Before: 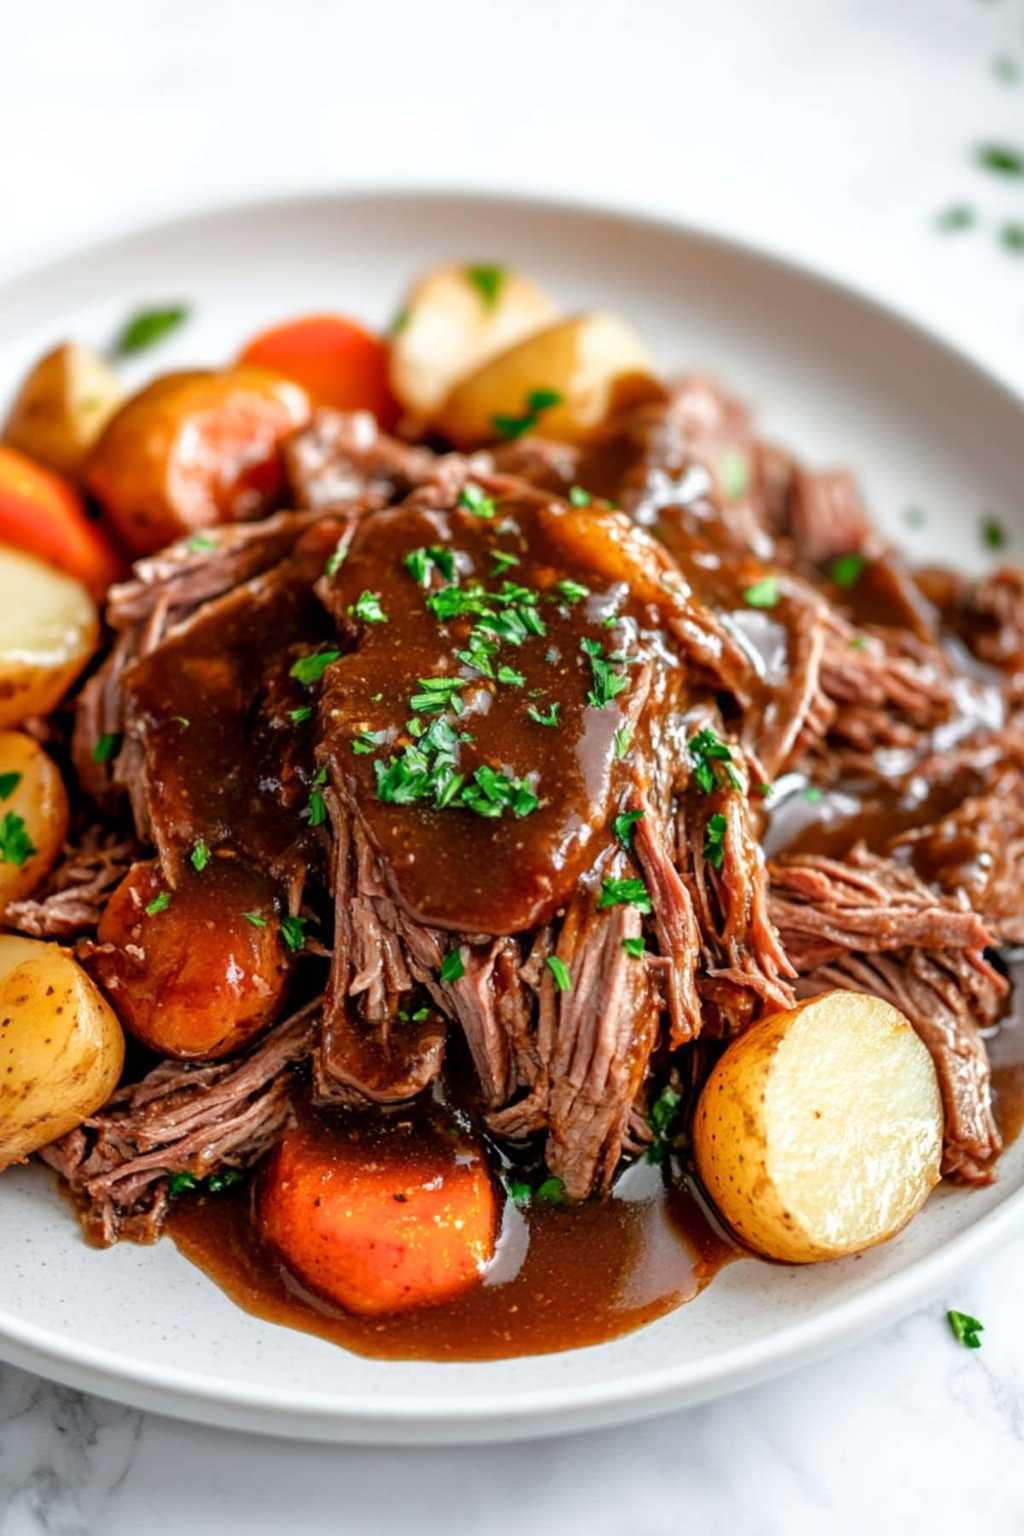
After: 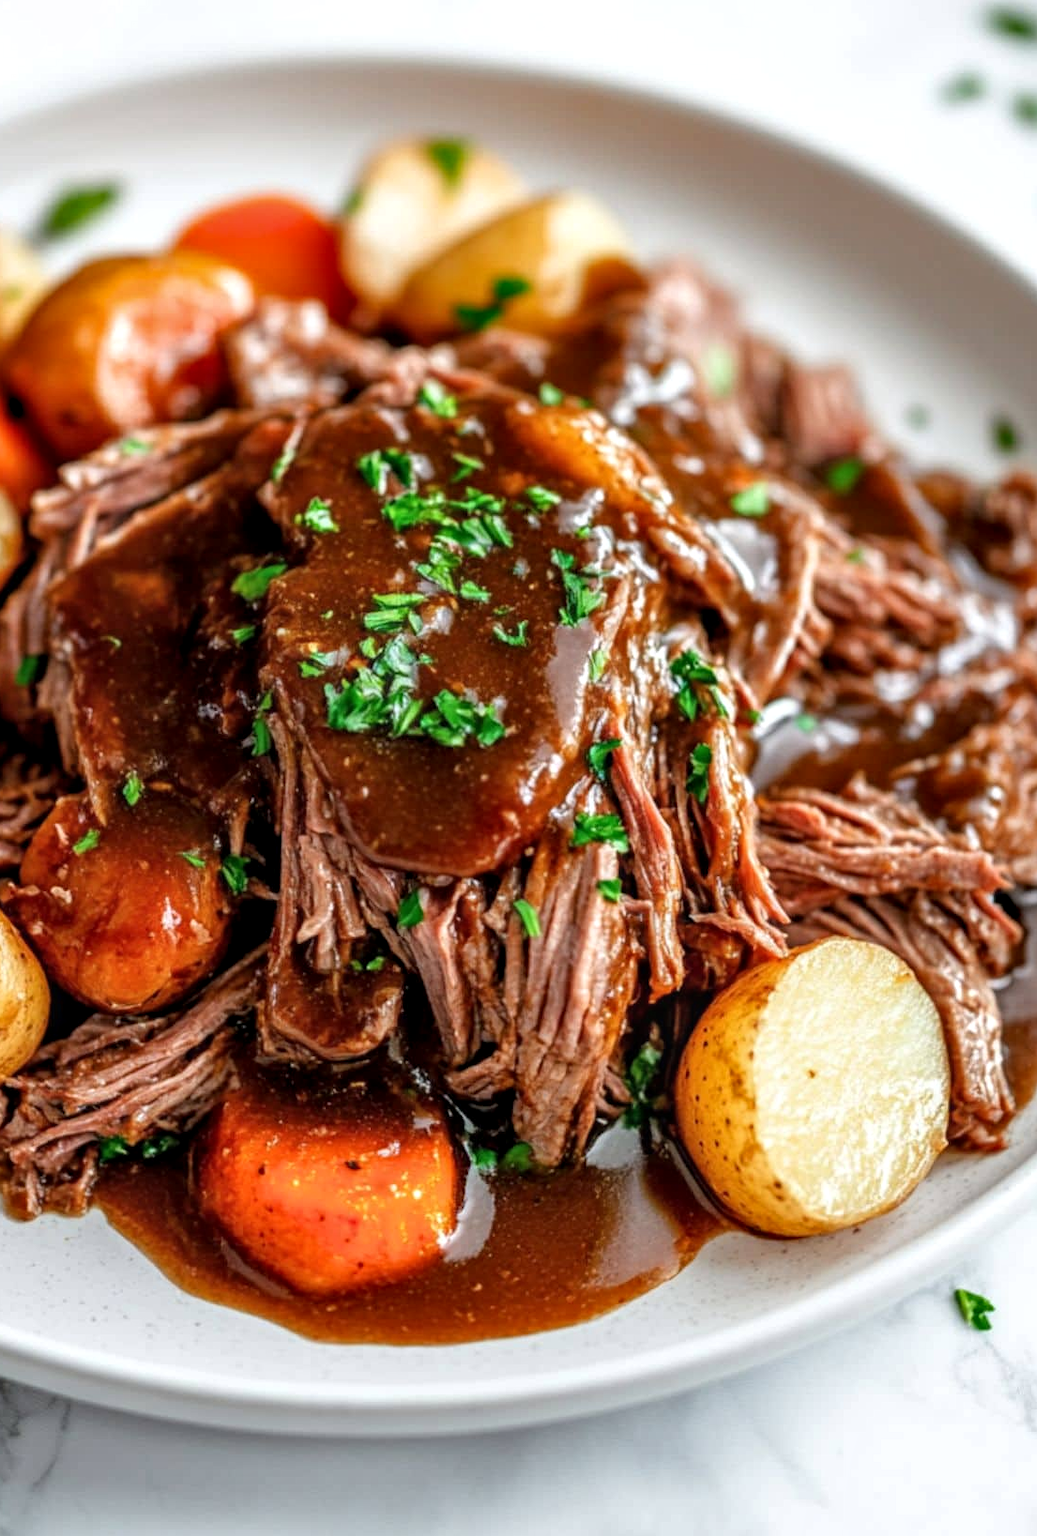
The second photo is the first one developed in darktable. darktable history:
local contrast: on, module defaults
crop and rotate: left 7.769%, top 9.046%
